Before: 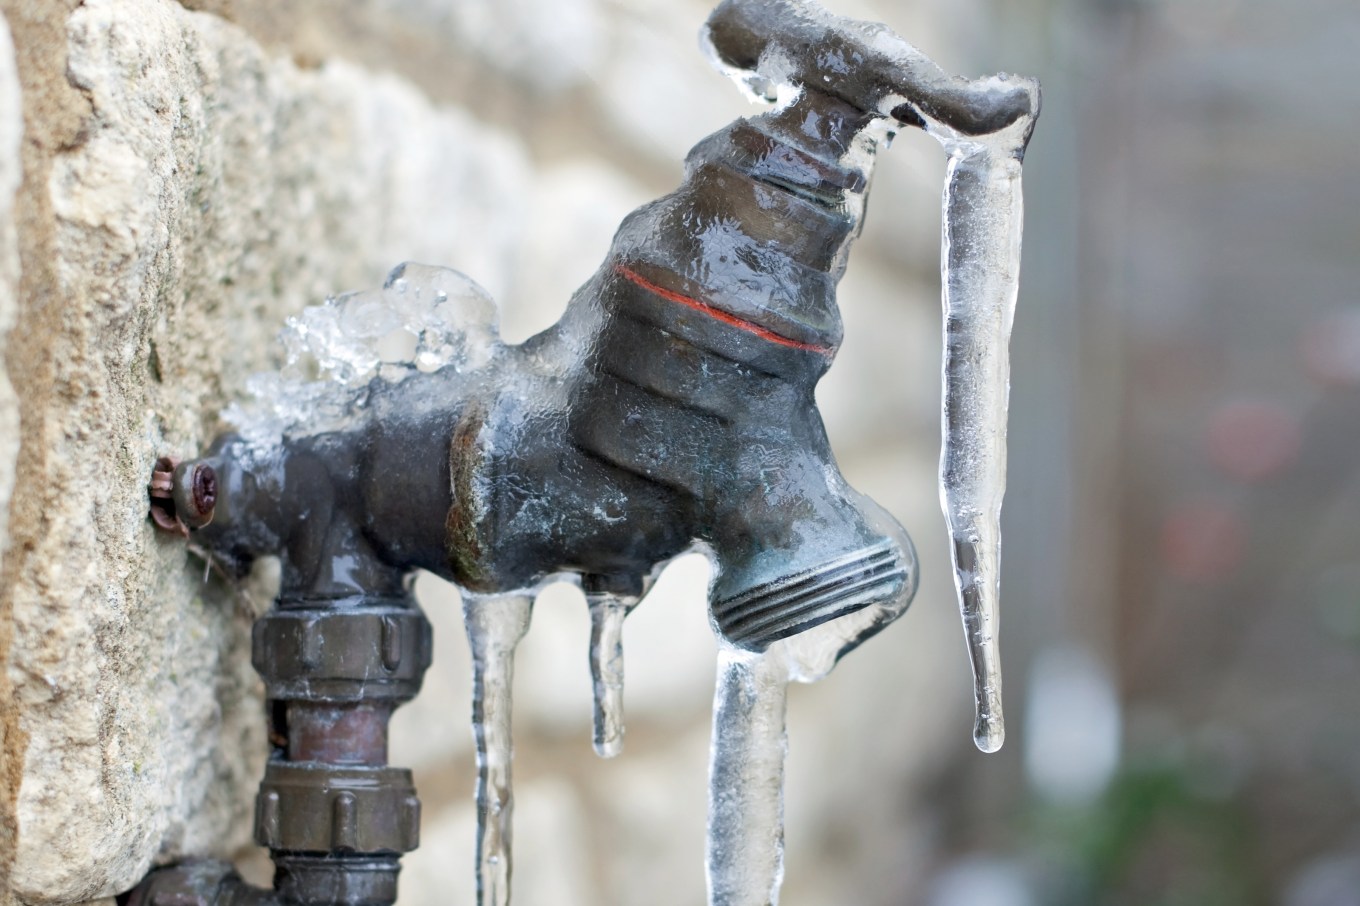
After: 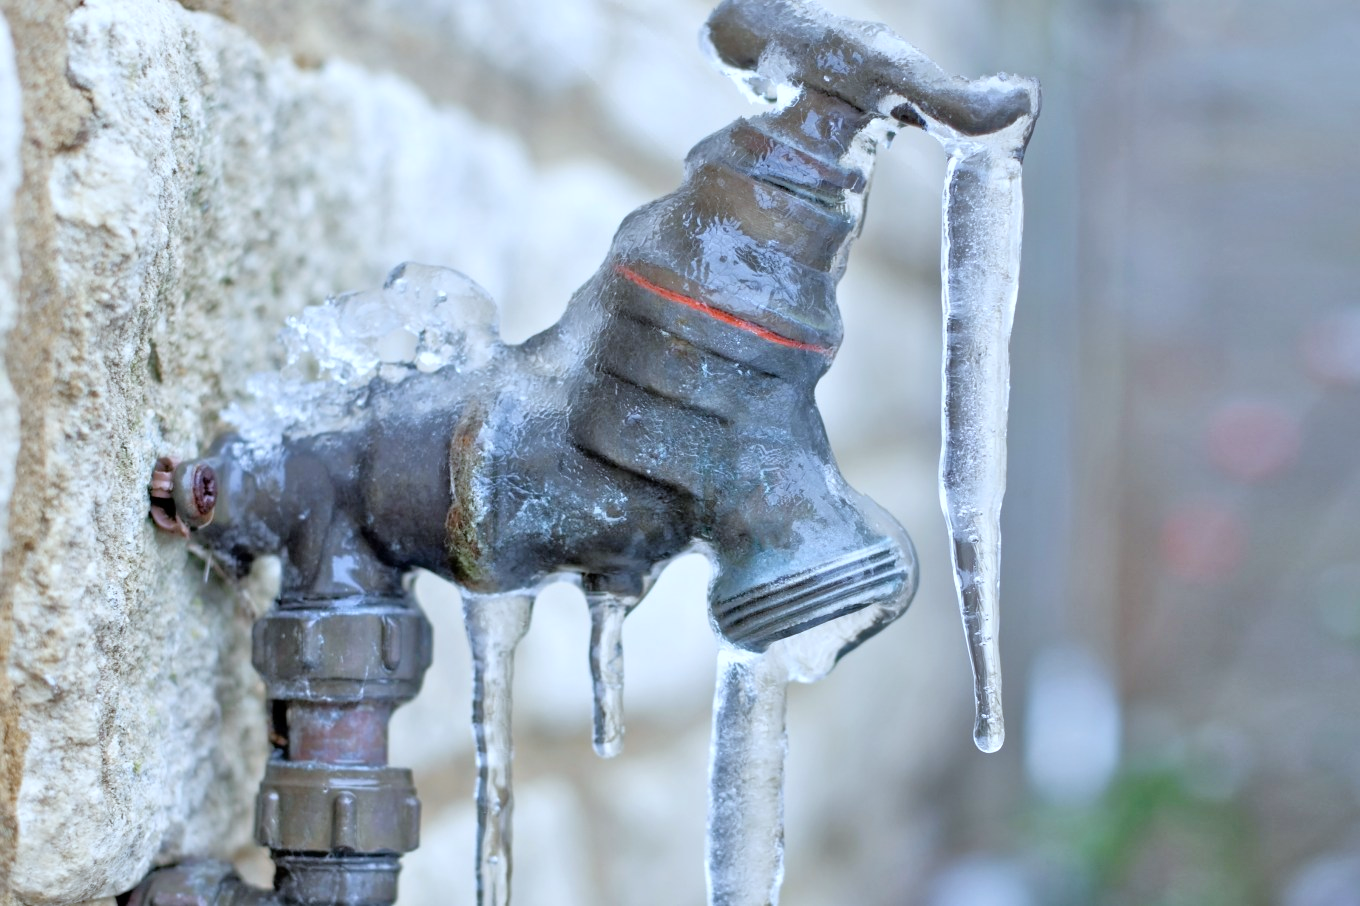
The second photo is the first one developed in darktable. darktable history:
white balance: red 0.924, blue 1.095
tone equalizer: -7 EV 0.15 EV, -6 EV 0.6 EV, -5 EV 1.15 EV, -4 EV 1.33 EV, -3 EV 1.15 EV, -2 EV 0.6 EV, -1 EV 0.15 EV, mask exposure compensation -0.5 EV
